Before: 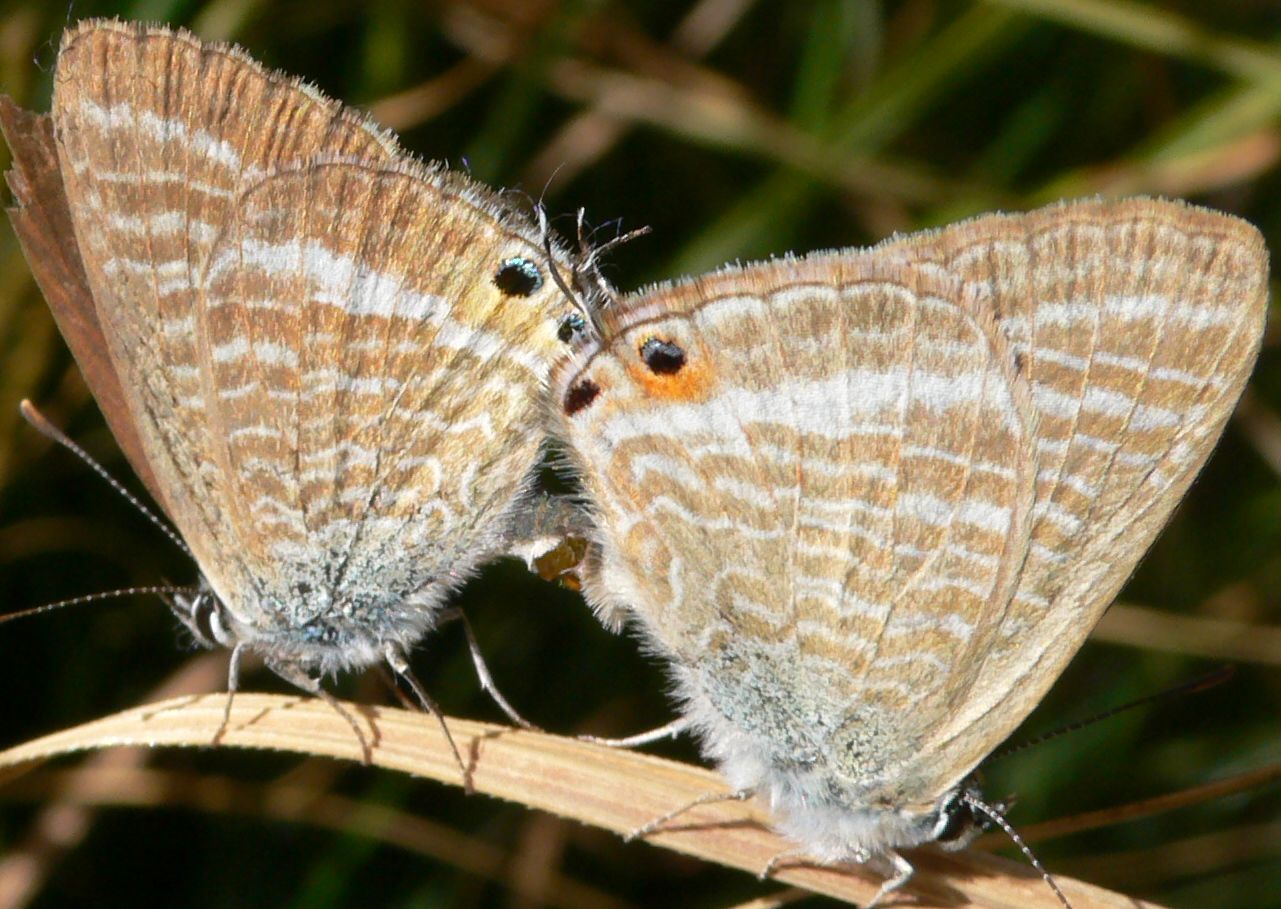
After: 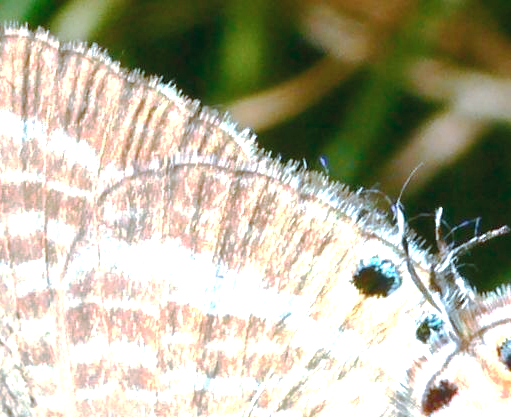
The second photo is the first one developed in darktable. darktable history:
contrast brightness saturation: contrast -0.093, saturation -0.081
exposure: black level correction 0, exposure 1.452 EV, compensate highlight preservation false
crop and rotate: left 11.127%, top 0.068%, right 48.926%, bottom 54.017%
local contrast: highlights 101%, shadows 97%, detail 120%, midtone range 0.2
base curve: curves: ch0 [(0, 0) (0.235, 0.266) (0.503, 0.496) (0.786, 0.72) (1, 1)], preserve colors none
color balance rgb: shadows lift › luminance -7.298%, shadows lift › chroma 2.087%, shadows lift › hue 201.35°, perceptual saturation grading › global saturation 20%, perceptual saturation grading › highlights -25.034%, perceptual saturation grading › shadows 24.597%
color correction: highlights a* -9.73, highlights b* -21.08
